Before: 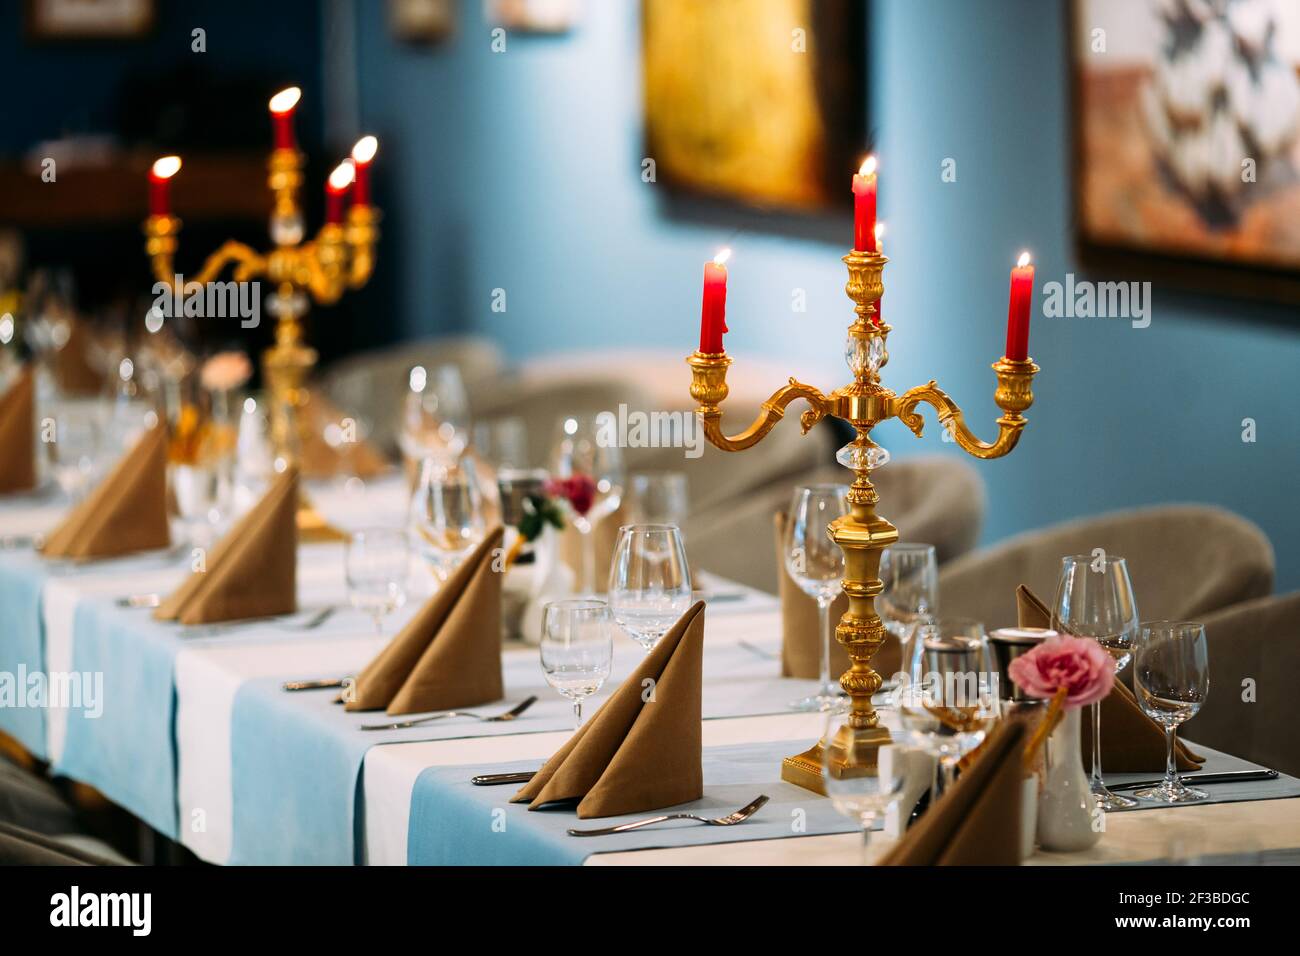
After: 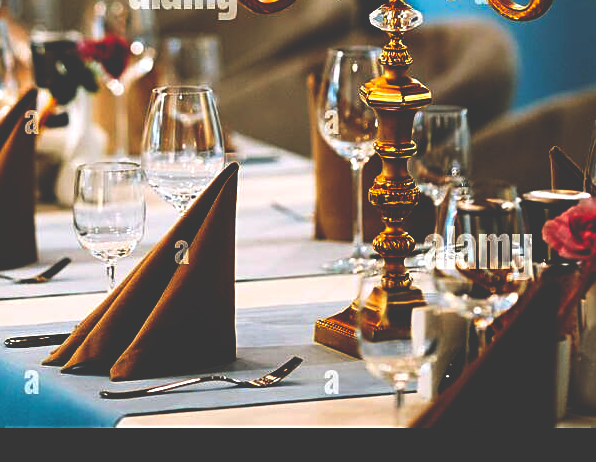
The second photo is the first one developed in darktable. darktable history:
crop: left 35.976%, top 45.819%, right 18.162%, bottom 5.807%
base curve: curves: ch0 [(0, 0.036) (0.083, 0.04) (0.804, 1)], preserve colors none
sharpen: on, module defaults
